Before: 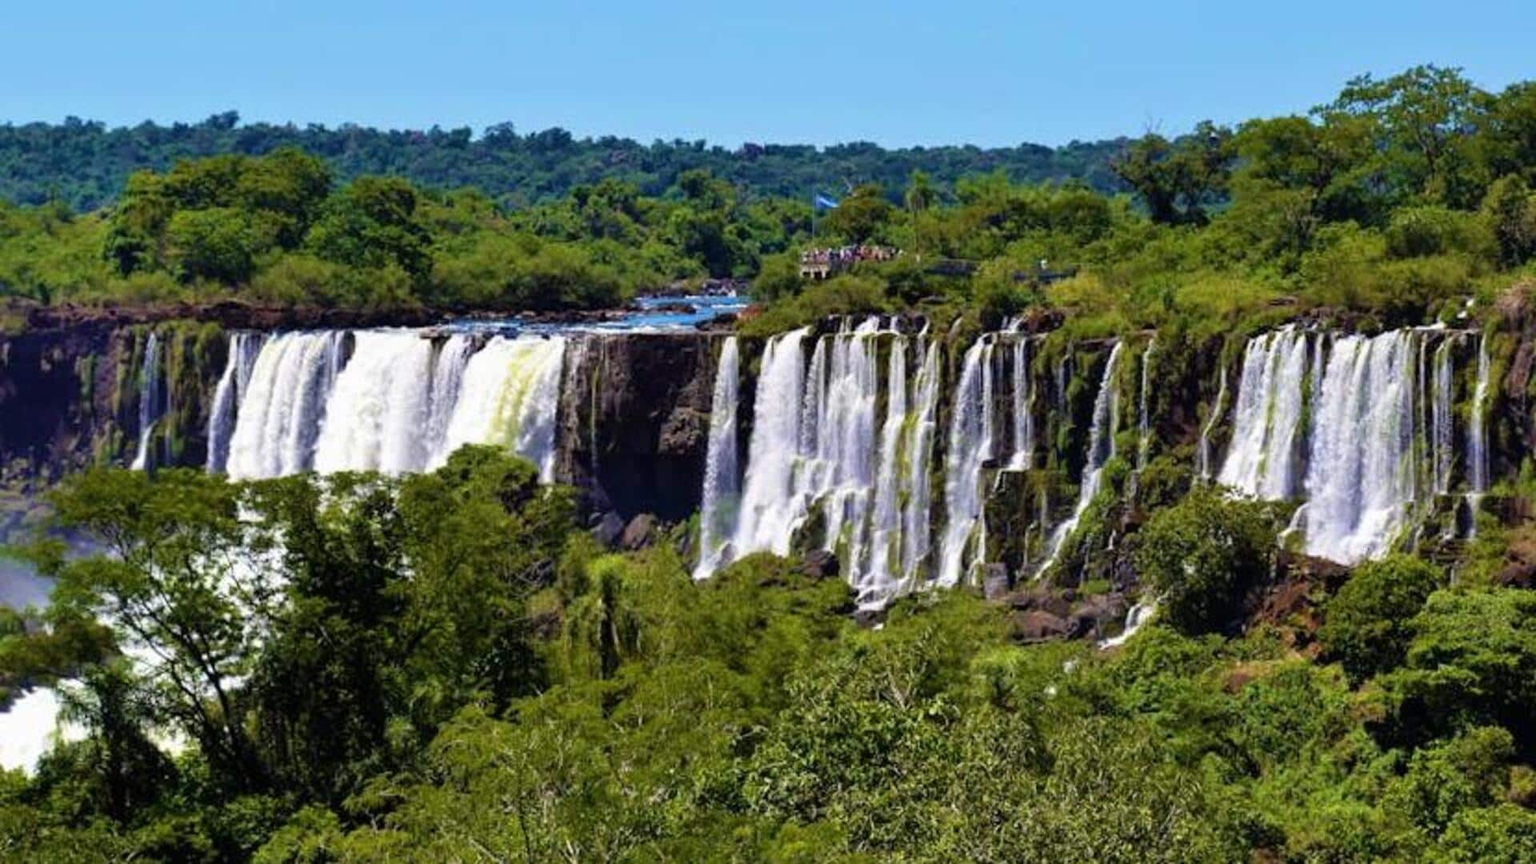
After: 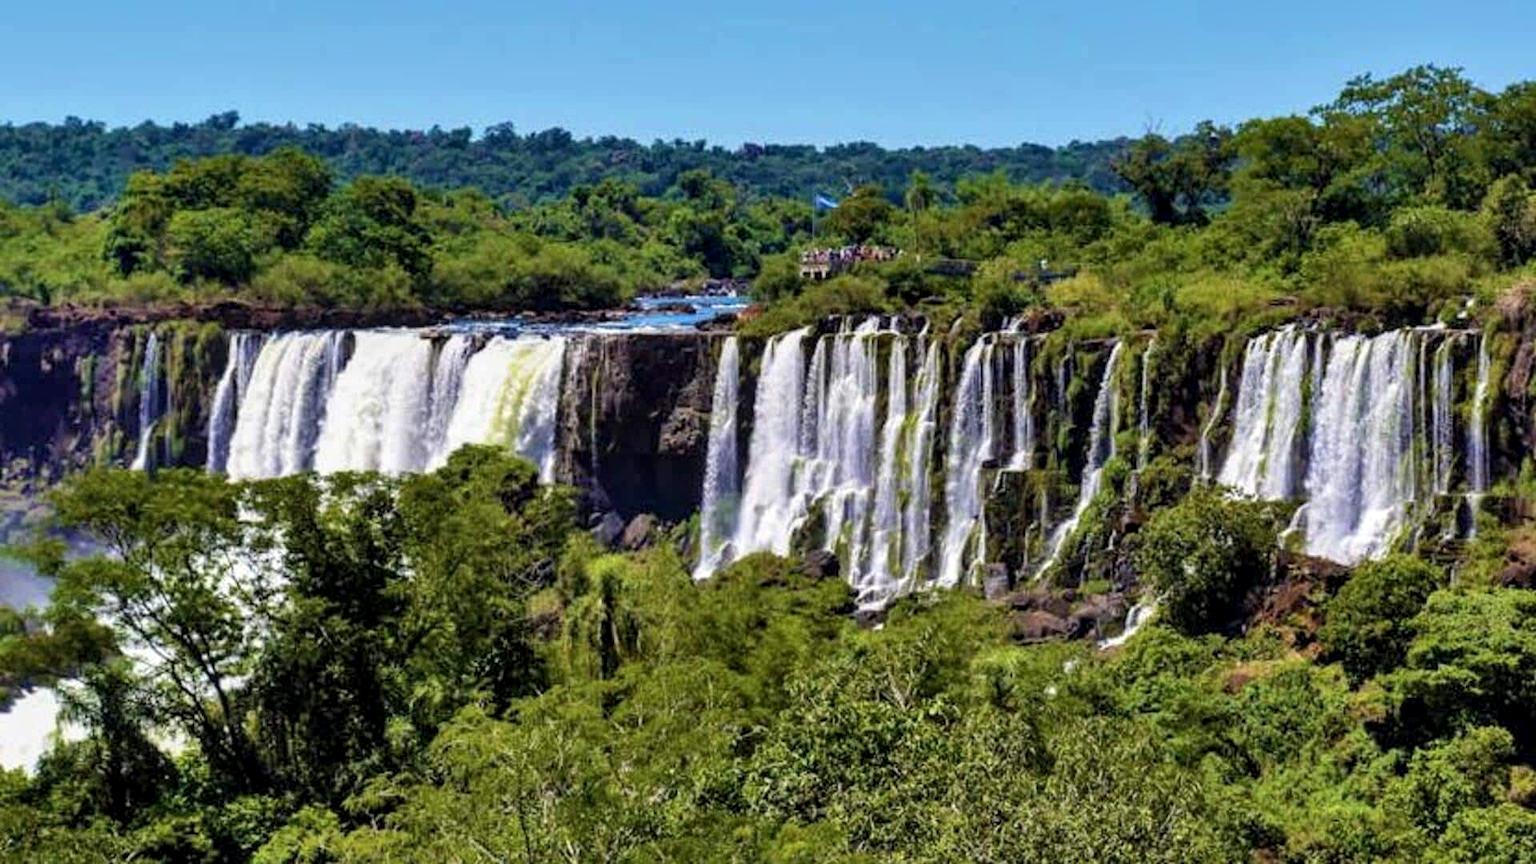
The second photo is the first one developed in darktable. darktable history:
shadows and highlights: shadows 52.9, soften with gaussian
local contrast: on, module defaults
